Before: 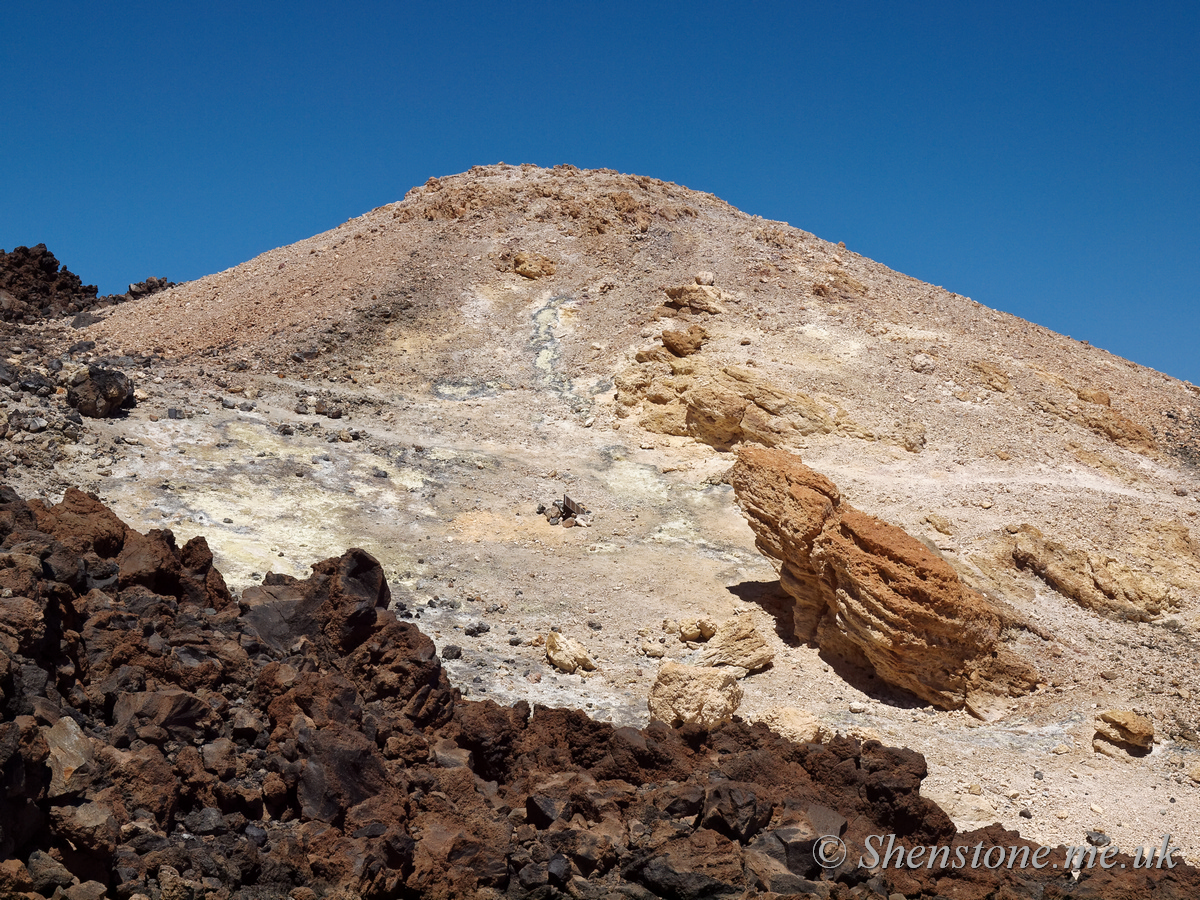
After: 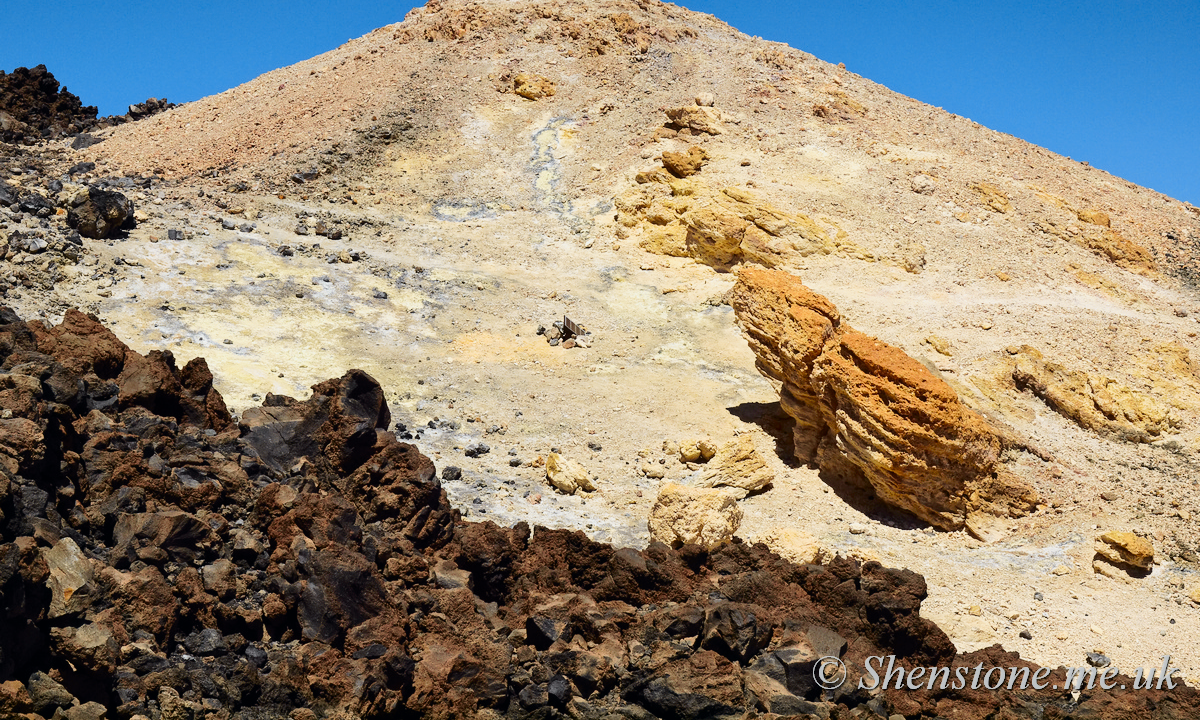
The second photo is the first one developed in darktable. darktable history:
crop and rotate: top 19.998%
velvia: on, module defaults
tone curve: curves: ch0 [(0, 0) (0.11, 0.081) (0.256, 0.259) (0.398, 0.475) (0.498, 0.611) (0.65, 0.757) (0.835, 0.883) (1, 0.961)]; ch1 [(0, 0) (0.346, 0.307) (0.408, 0.369) (0.453, 0.457) (0.482, 0.479) (0.502, 0.498) (0.521, 0.51) (0.553, 0.554) (0.618, 0.65) (0.693, 0.727) (1, 1)]; ch2 [(0, 0) (0.366, 0.337) (0.434, 0.46) (0.485, 0.494) (0.5, 0.494) (0.511, 0.508) (0.537, 0.55) (0.579, 0.599) (0.621, 0.693) (1, 1)], color space Lab, independent channels, preserve colors none
